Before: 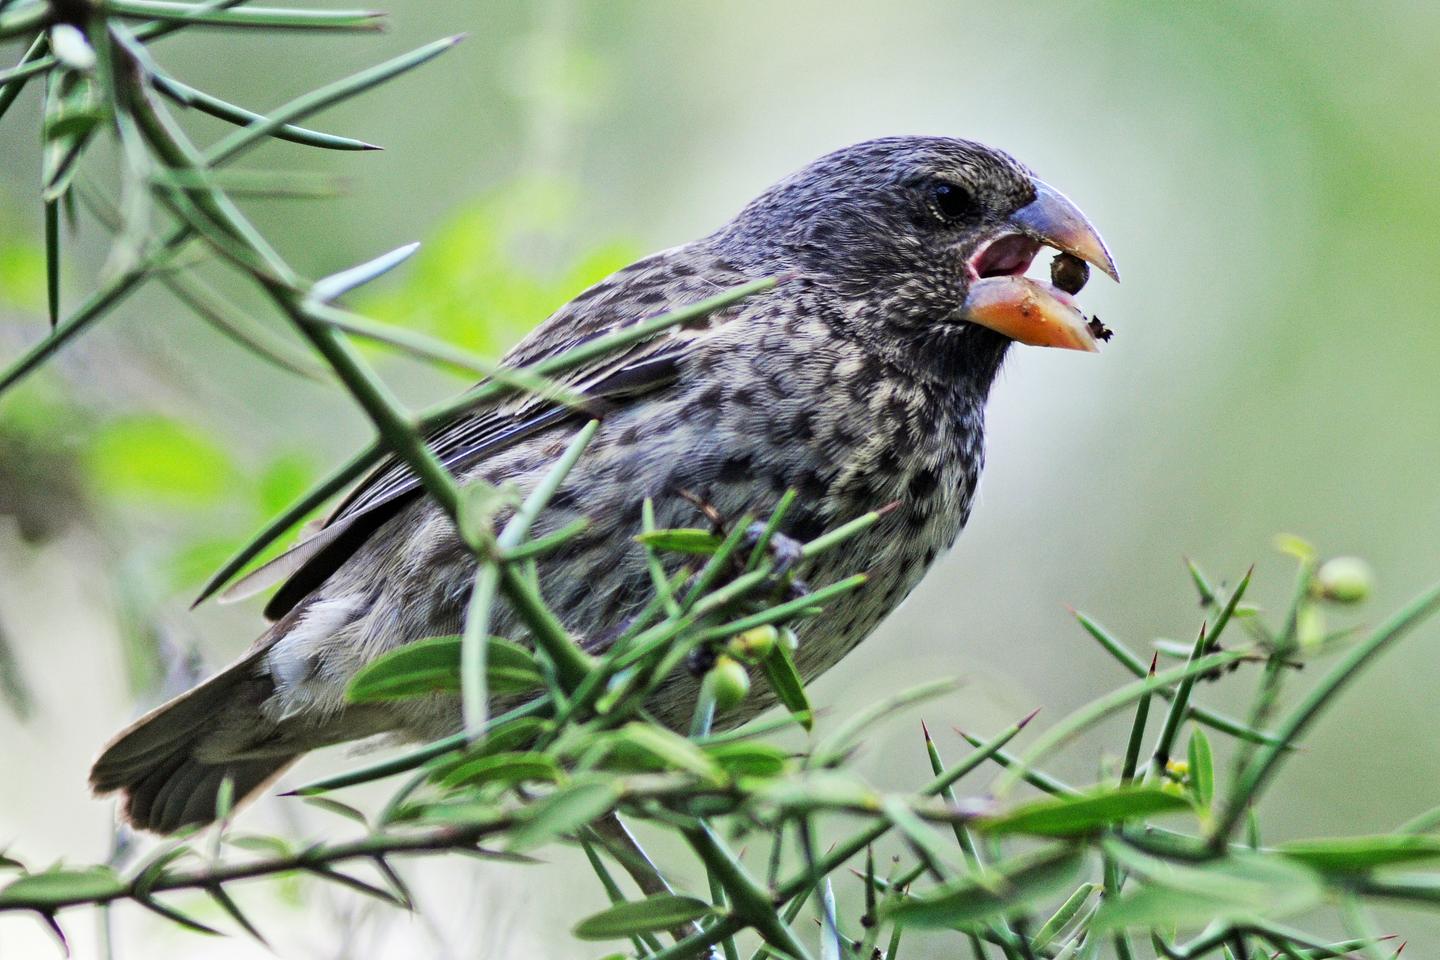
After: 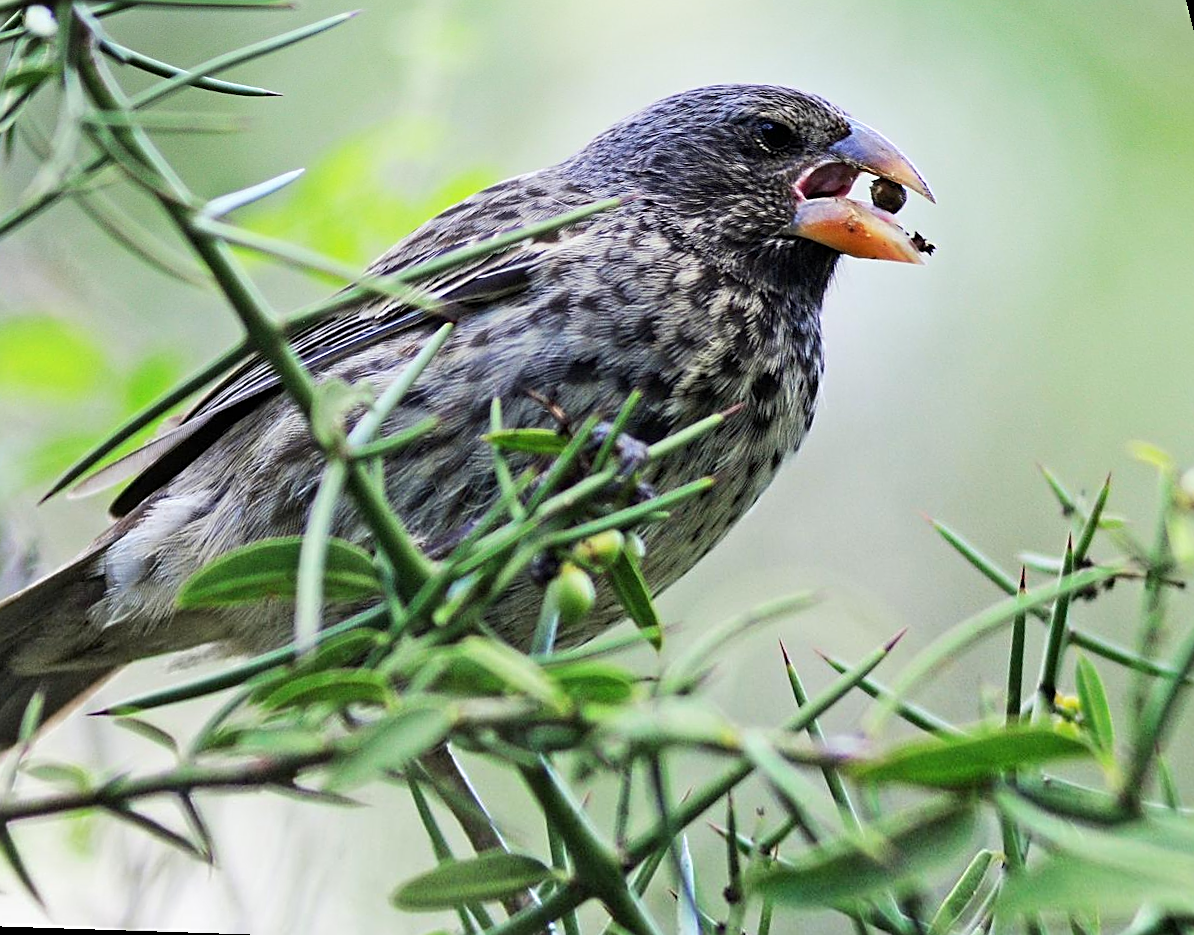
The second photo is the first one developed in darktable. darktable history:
shadows and highlights: shadows -40.15, highlights 62.88, soften with gaussian
rotate and perspective: rotation 0.72°, lens shift (vertical) -0.352, lens shift (horizontal) -0.051, crop left 0.152, crop right 0.859, crop top 0.019, crop bottom 0.964
sharpen: on, module defaults
